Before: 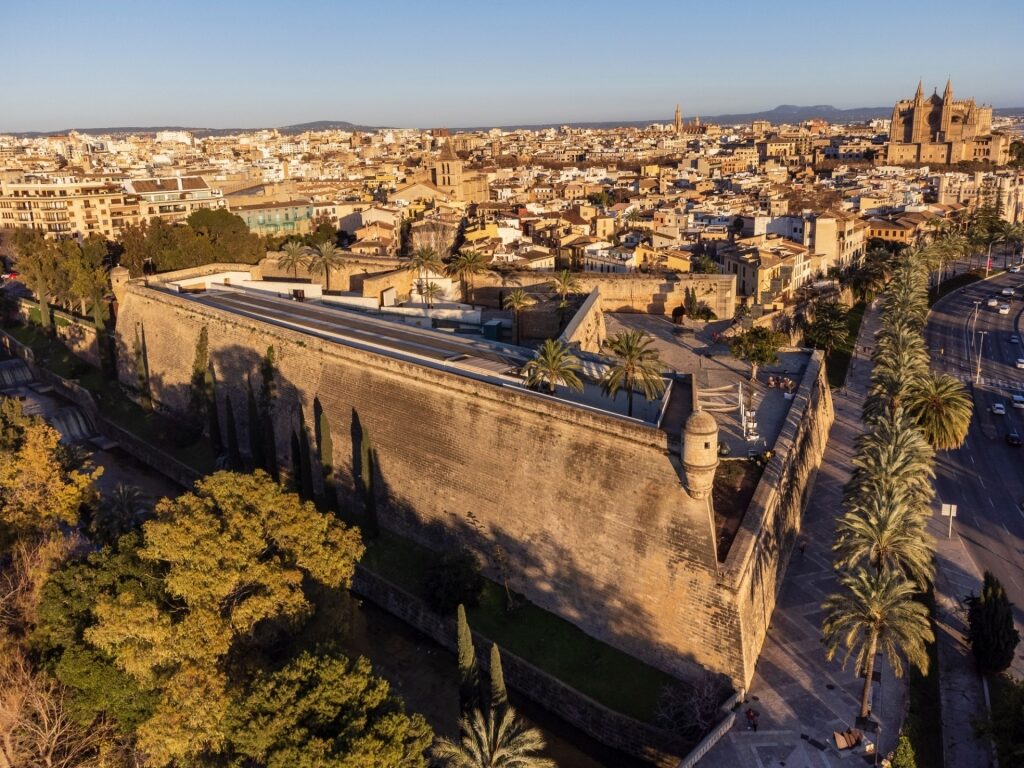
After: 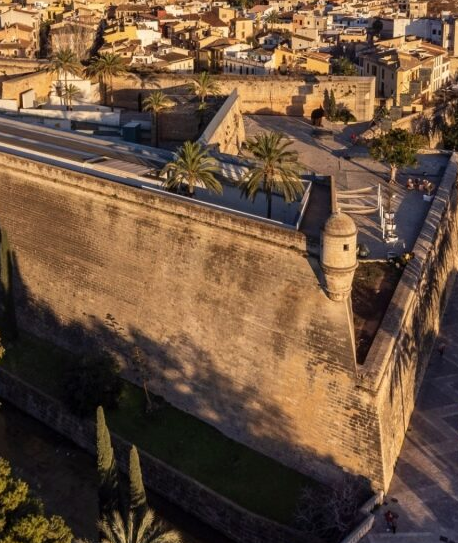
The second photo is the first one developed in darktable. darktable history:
crop: left 35.289%, top 25.793%, right 19.926%, bottom 3.433%
